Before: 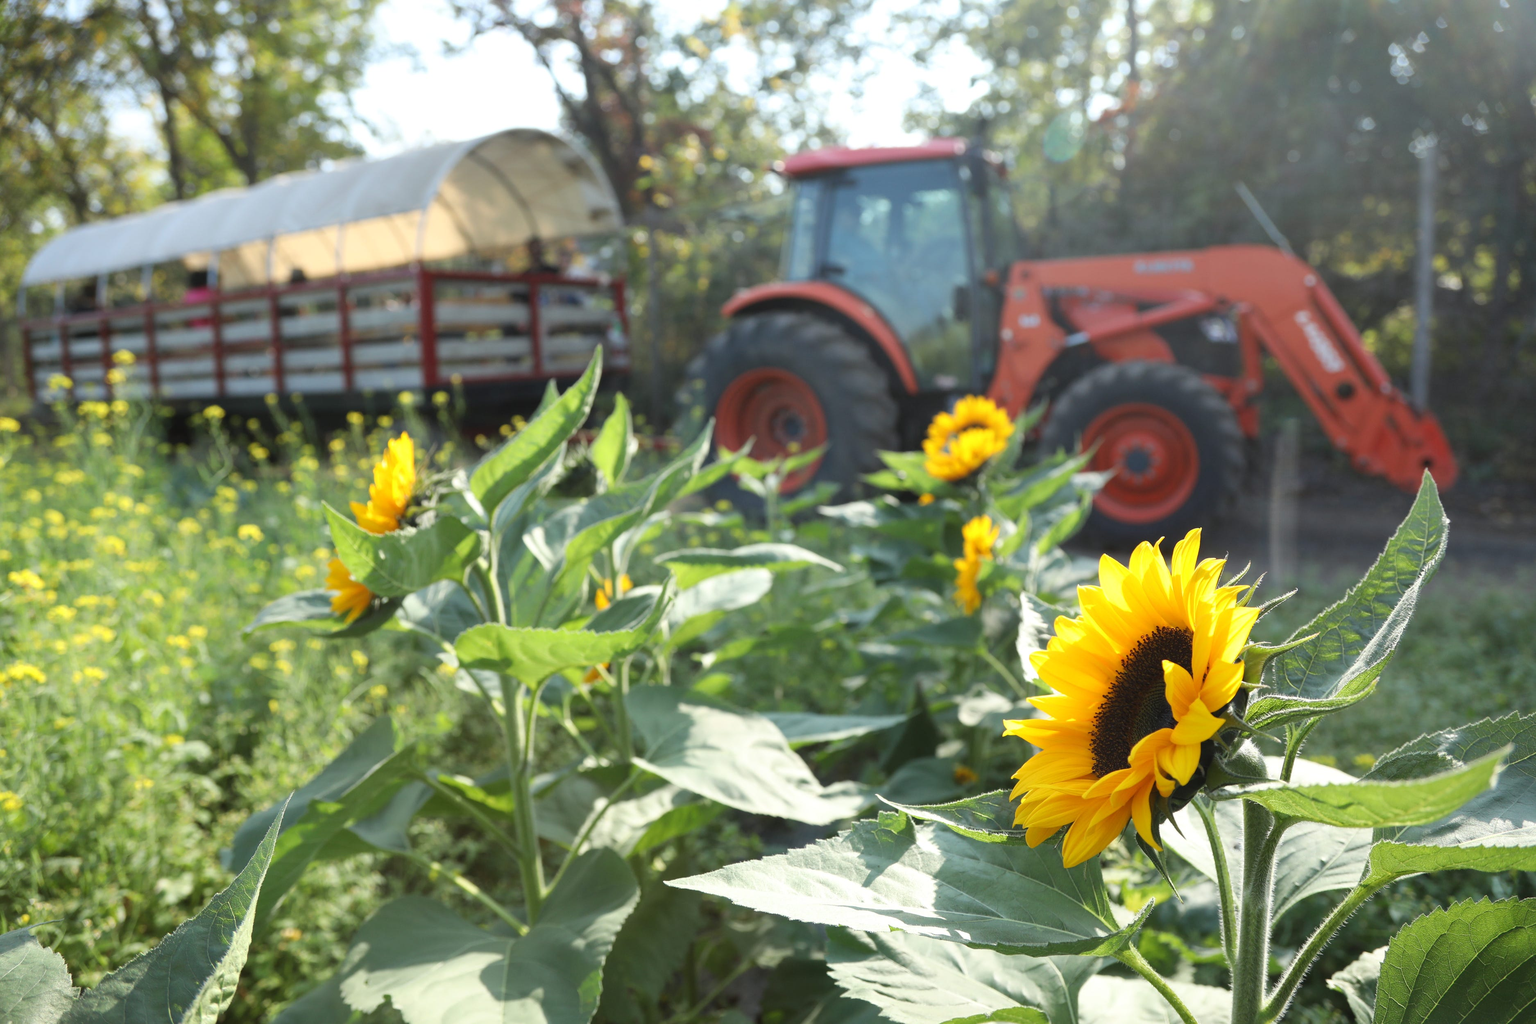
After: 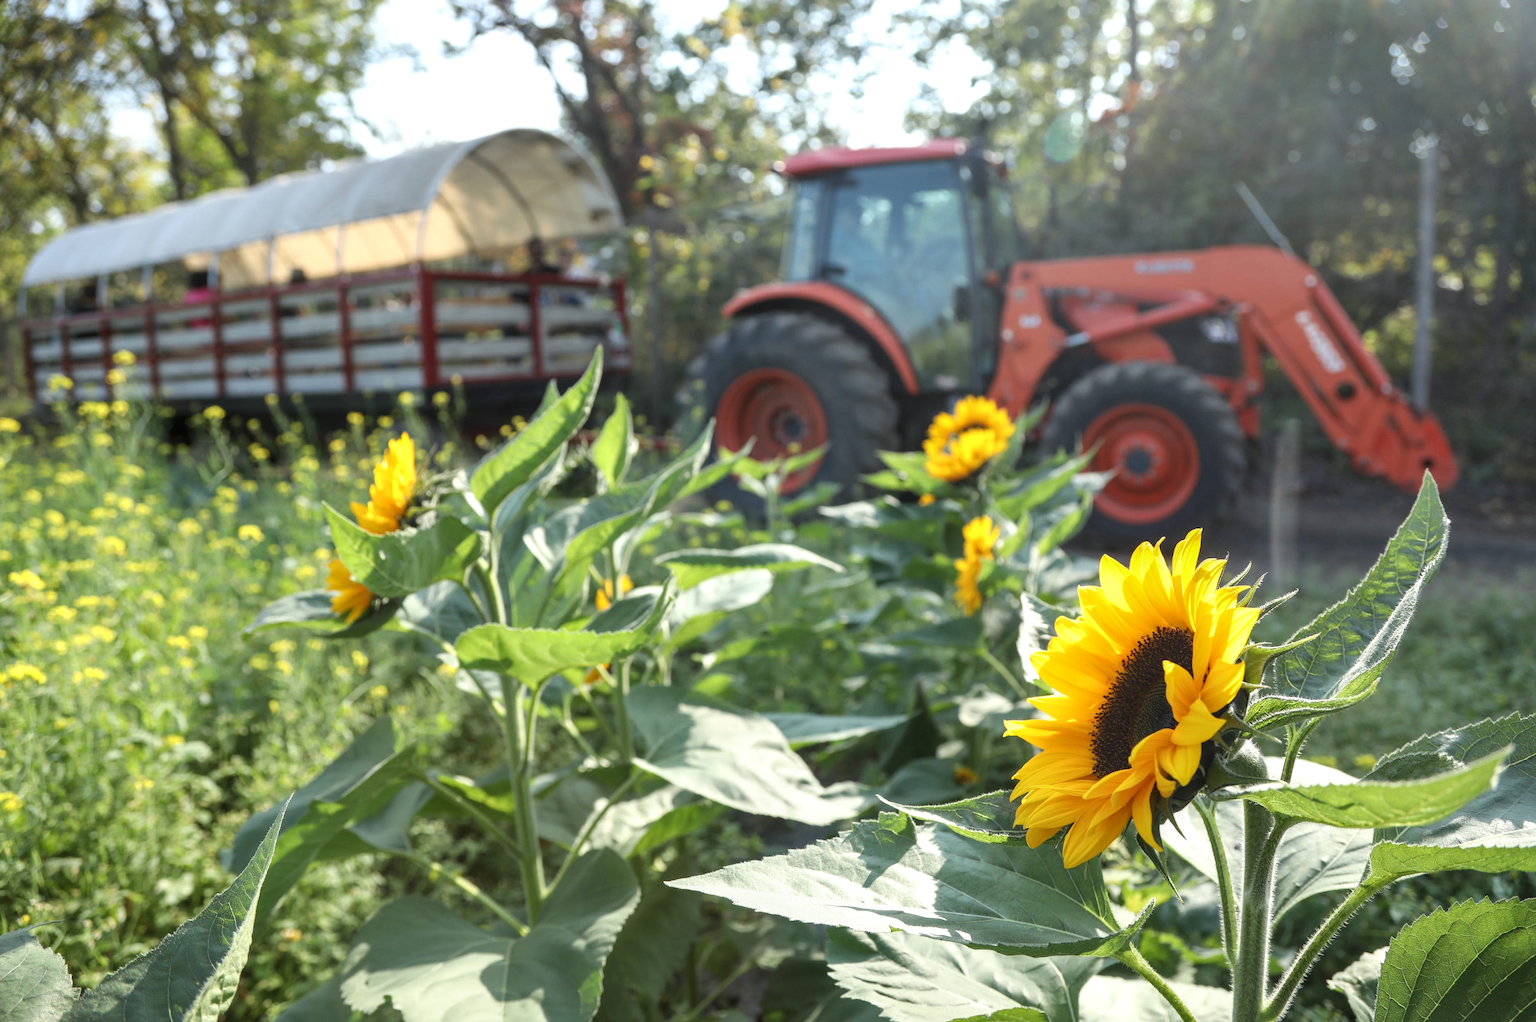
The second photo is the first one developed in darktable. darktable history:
crop: top 0.035%, bottom 0.104%
local contrast: on, module defaults
shadows and highlights: shadows 32.35, highlights -32.03, soften with gaussian
